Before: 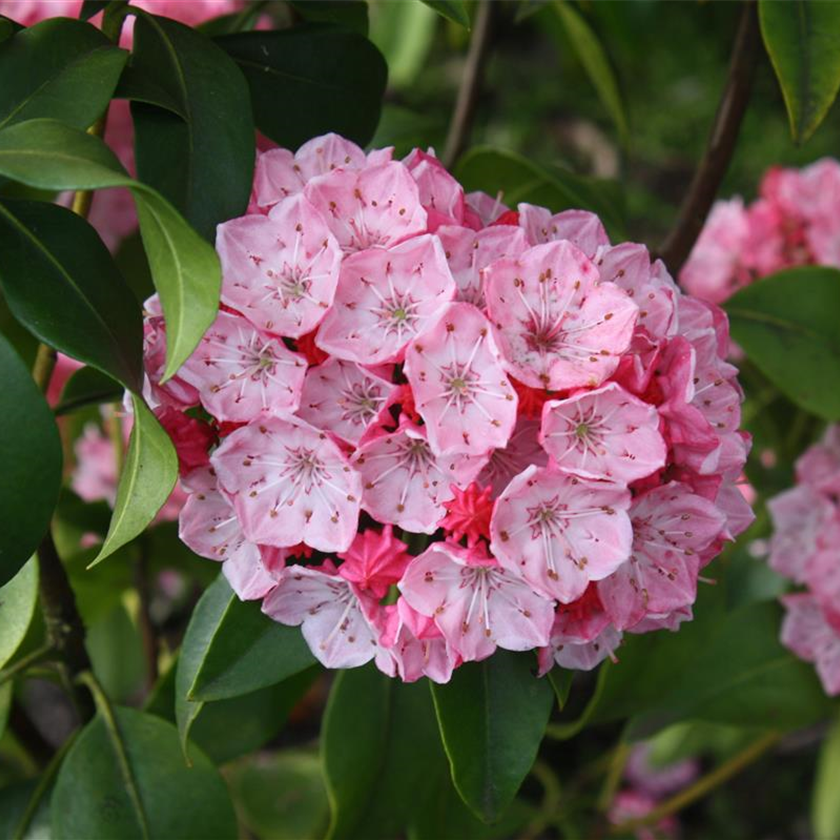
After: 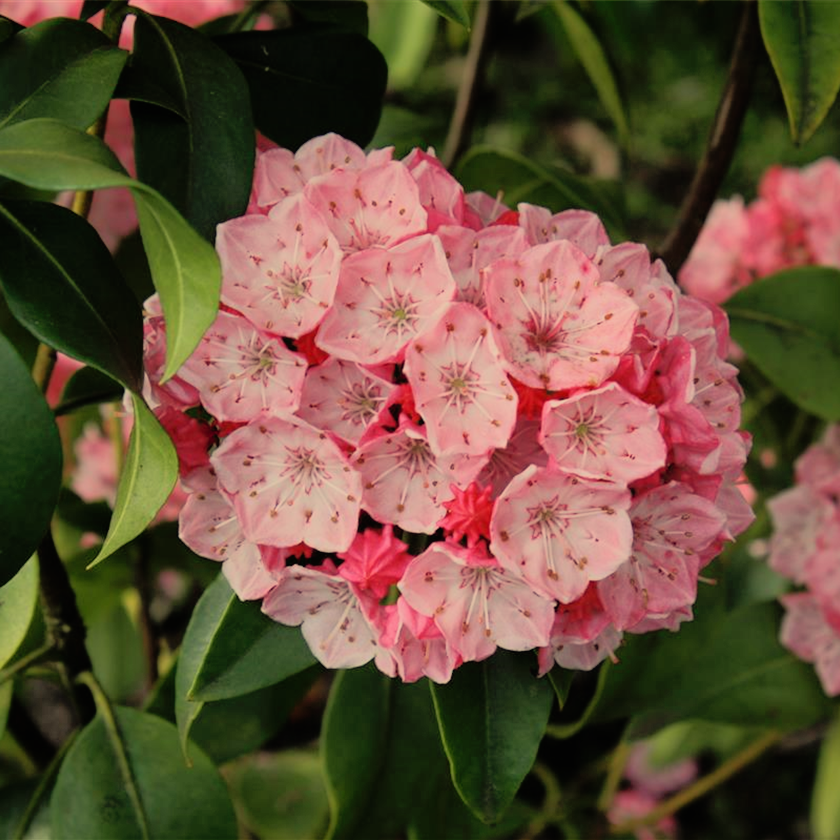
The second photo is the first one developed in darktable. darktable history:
shadows and highlights: on, module defaults
filmic rgb: black relative exposure -7.75 EV, white relative exposure 4.4 EV, threshold 3 EV, hardness 3.76, latitude 50%, contrast 1.1, color science v5 (2021), contrast in shadows safe, contrast in highlights safe, enable highlight reconstruction true
white balance: red 1.08, blue 0.791
